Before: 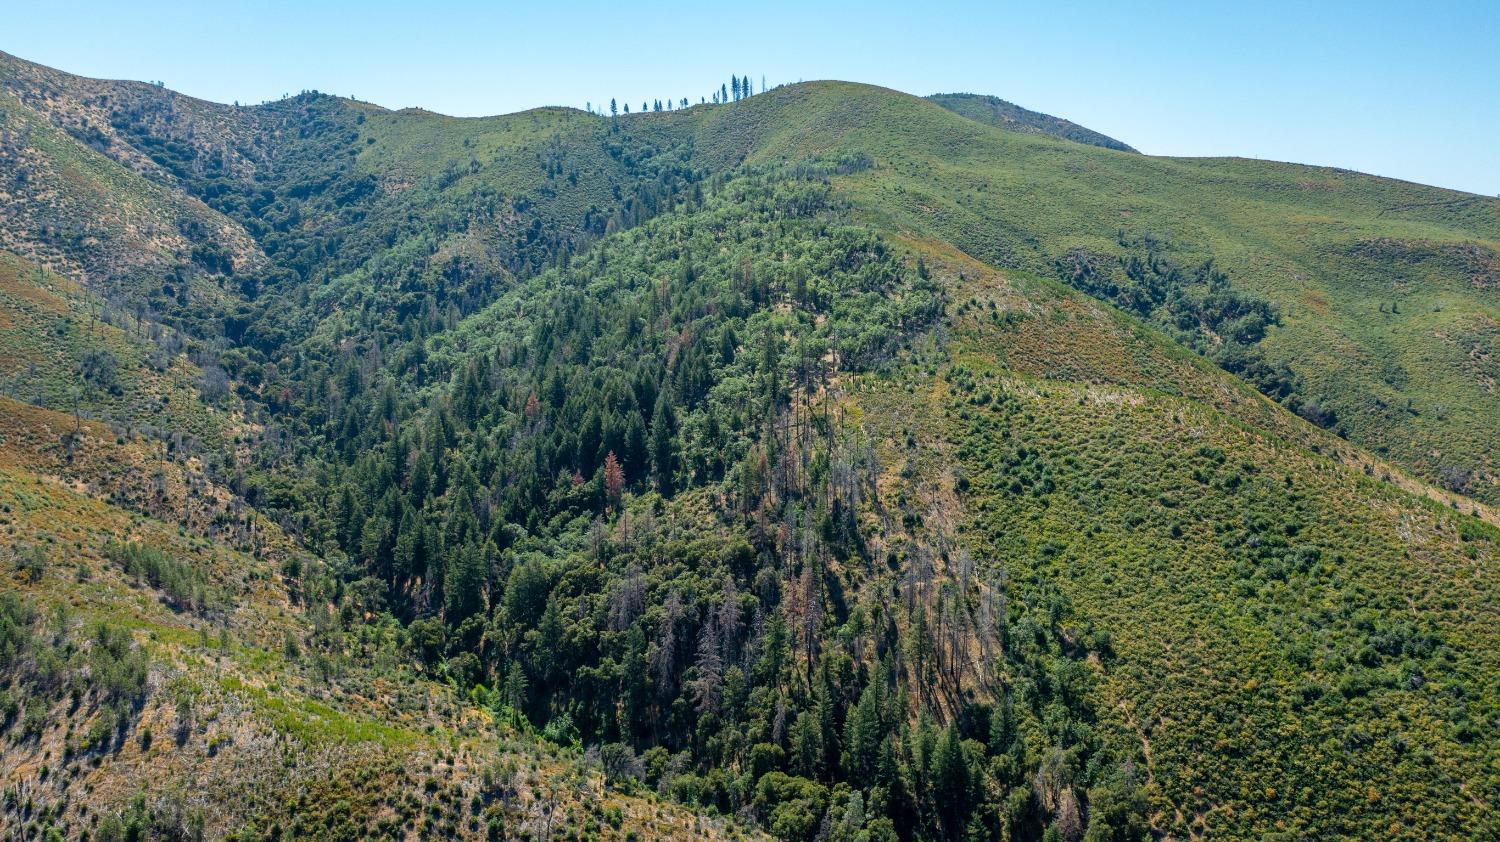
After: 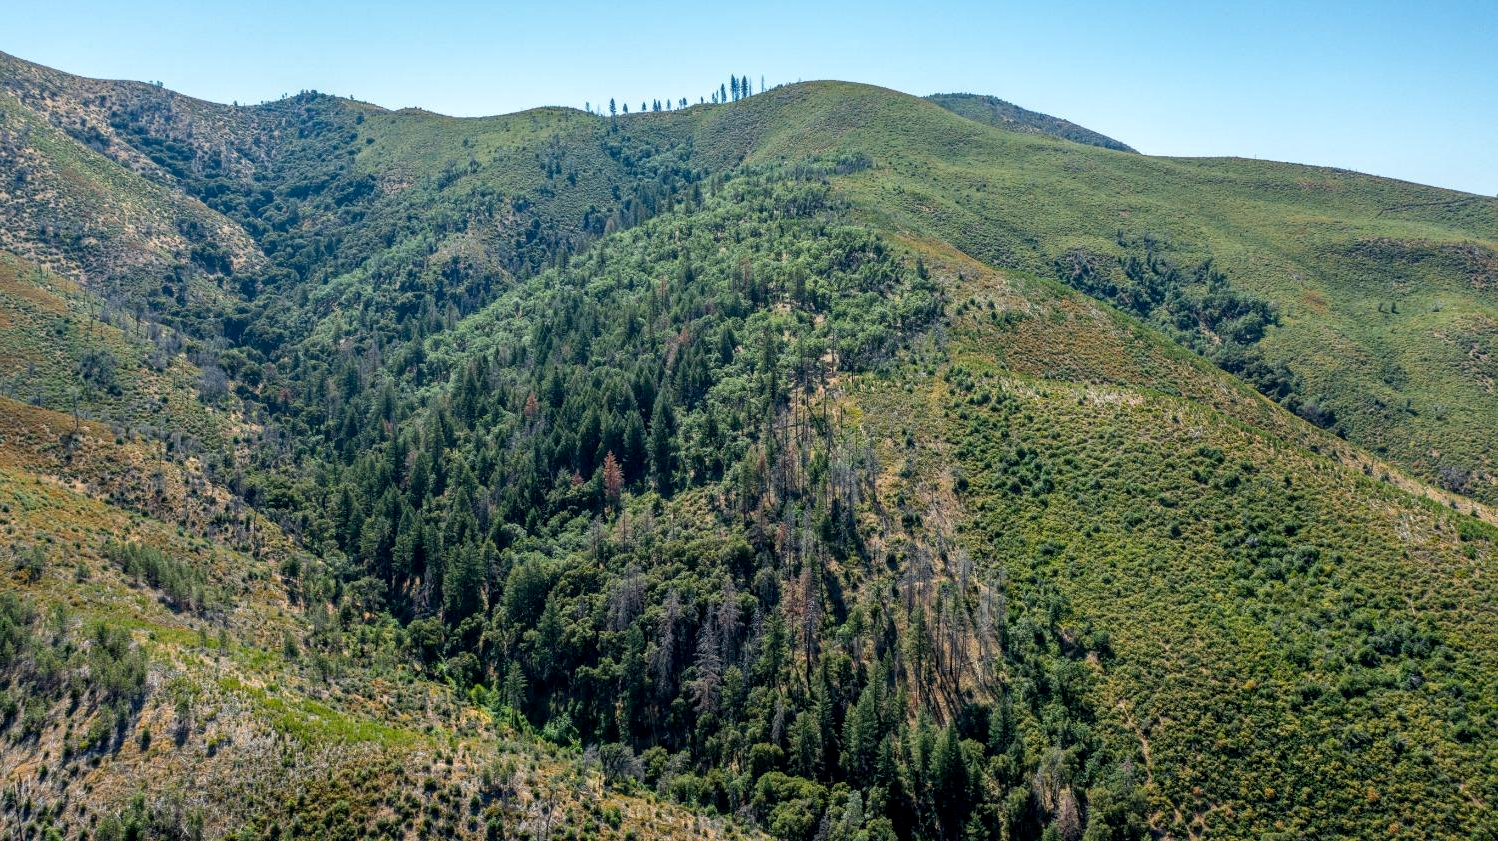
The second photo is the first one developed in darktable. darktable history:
local contrast: on, module defaults
crop and rotate: left 0.126%
